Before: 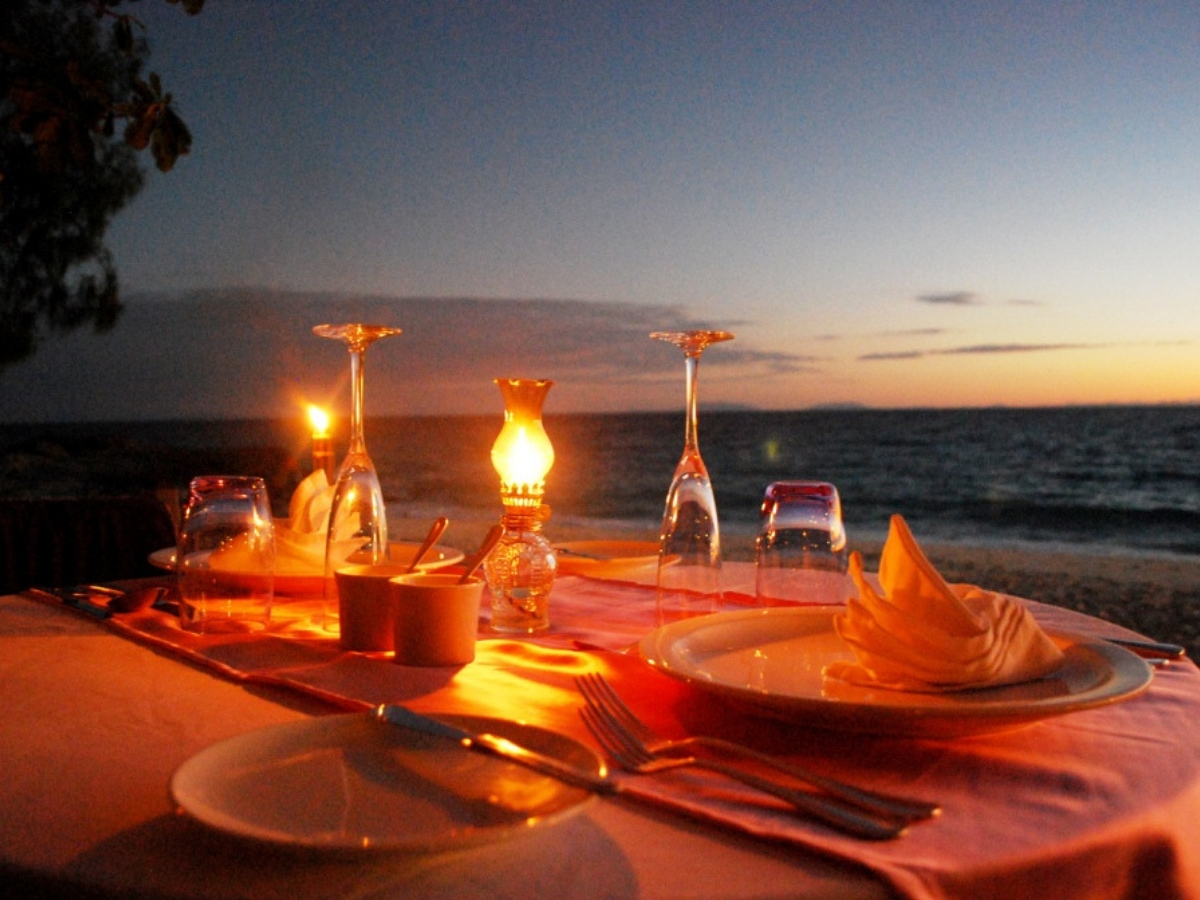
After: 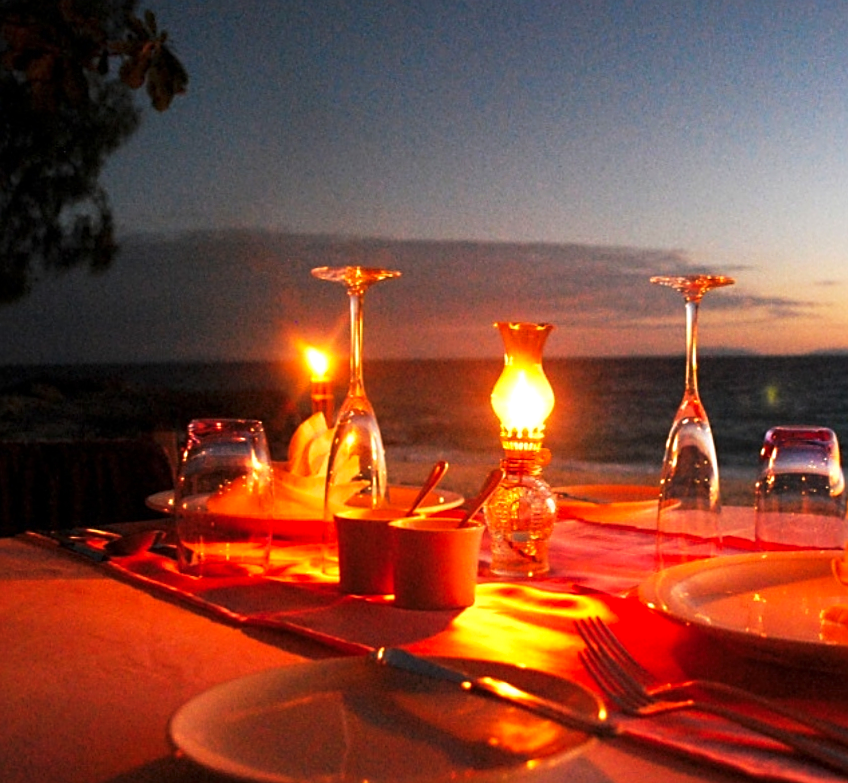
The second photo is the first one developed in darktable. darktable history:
tone curve: curves: ch0 [(0, 0) (0.003, 0.002) (0.011, 0.009) (0.025, 0.022) (0.044, 0.041) (0.069, 0.059) (0.1, 0.082) (0.136, 0.106) (0.177, 0.138) (0.224, 0.179) (0.277, 0.226) (0.335, 0.28) (0.399, 0.342) (0.468, 0.413) (0.543, 0.493) (0.623, 0.591) (0.709, 0.699) (0.801, 0.804) (0.898, 0.899) (1, 1)], preserve colors none
rotate and perspective: rotation 0.174°, lens shift (vertical) 0.013, lens shift (horizontal) 0.019, shear 0.001, automatic cropping original format, crop left 0.007, crop right 0.991, crop top 0.016, crop bottom 0.997
exposure: exposure 0.376 EV, compensate highlight preservation false
crop: top 5.803%, right 27.864%, bottom 5.804%
sharpen: on, module defaults
